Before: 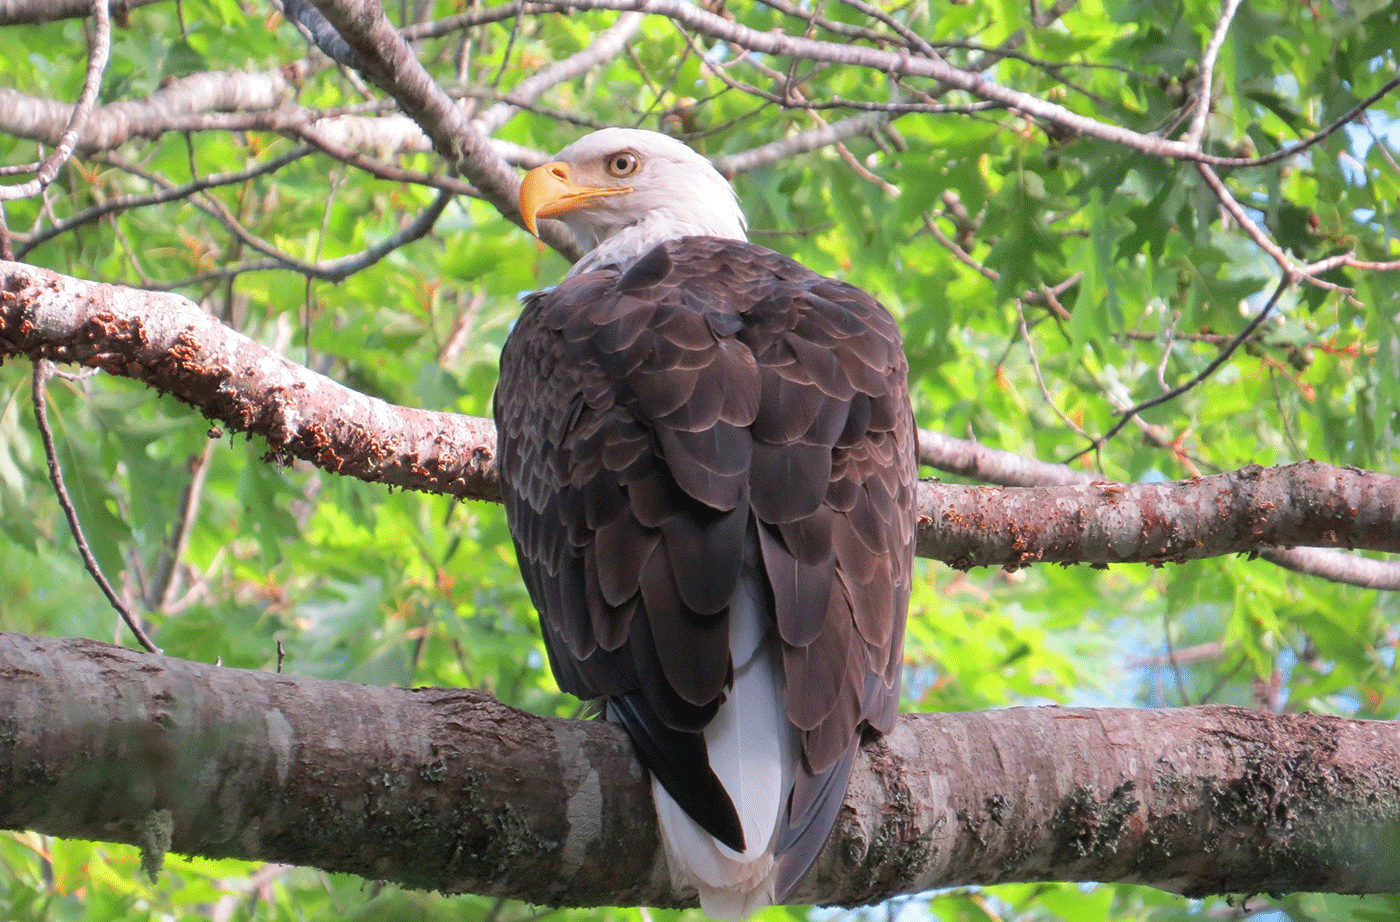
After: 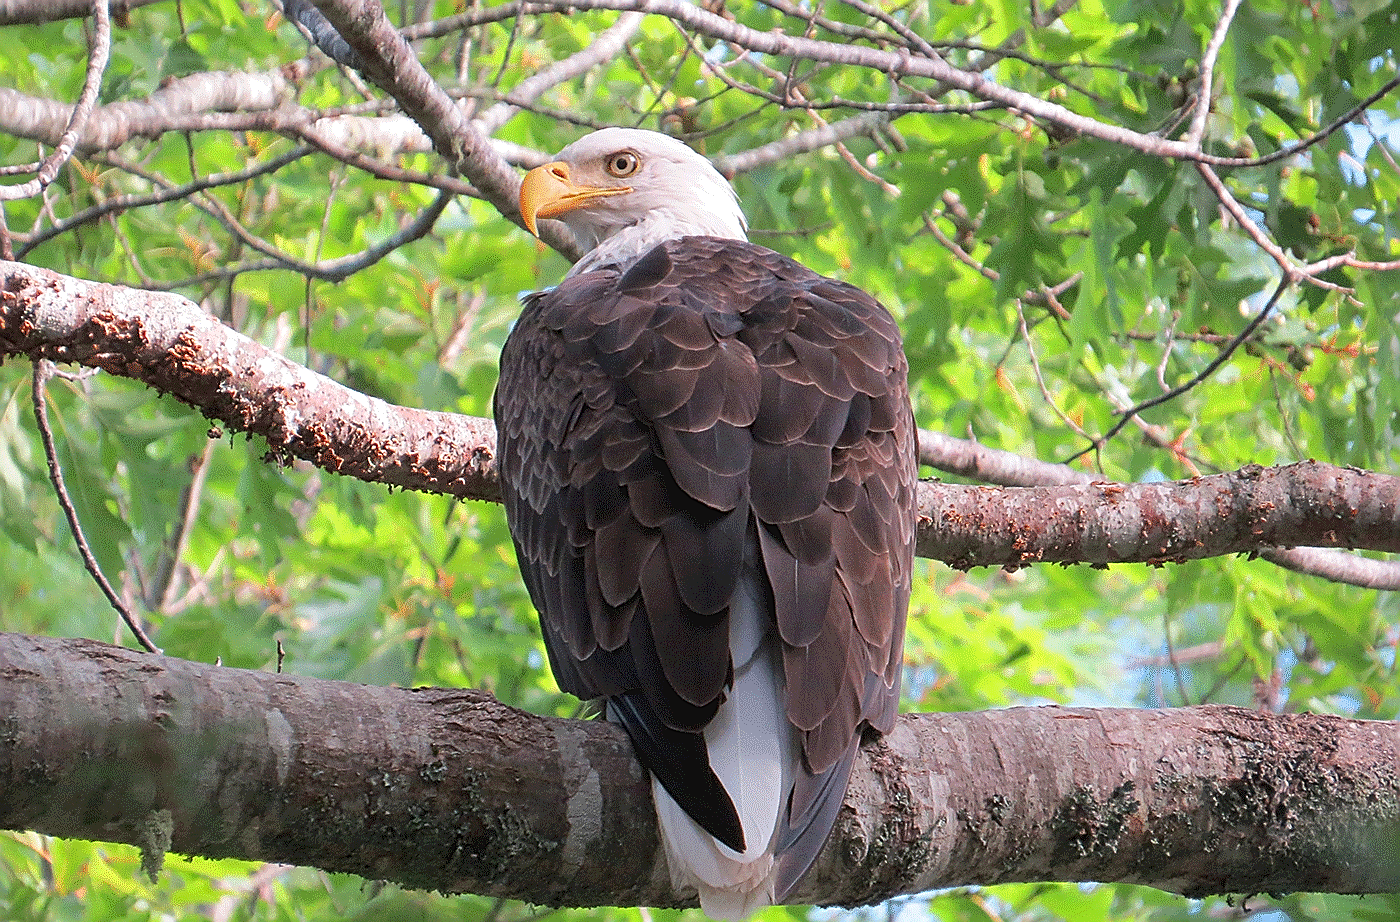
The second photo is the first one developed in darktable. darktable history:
sharpen: radius 1.382, amount 1.234, threshold 0.641
